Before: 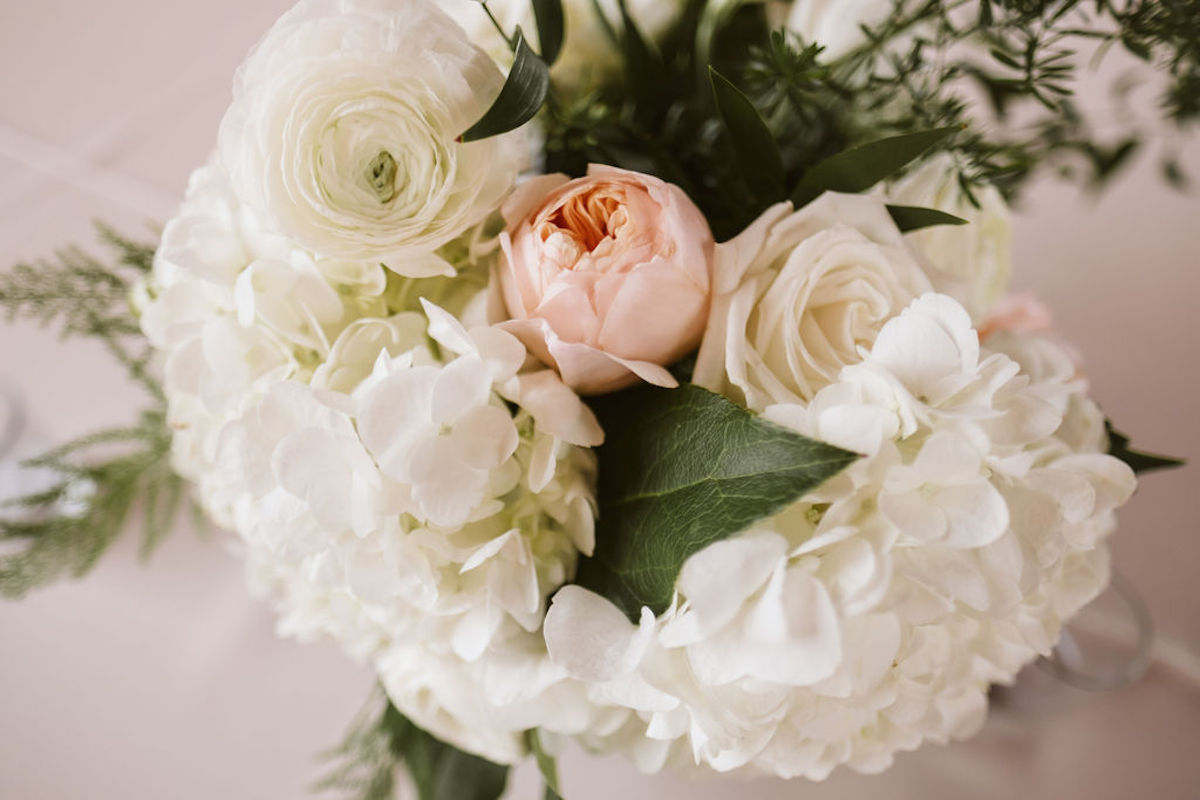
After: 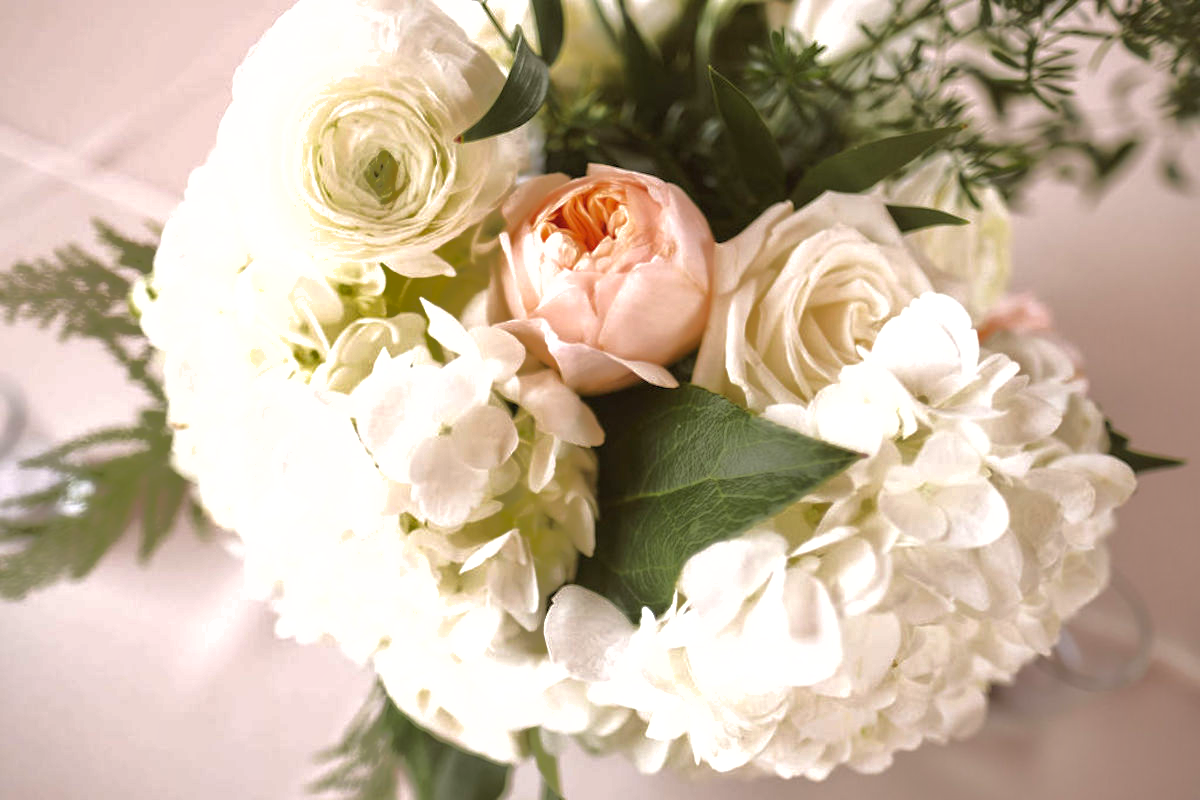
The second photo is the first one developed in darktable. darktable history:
shadows and highlights: shadows 39.39, highlights -59.81
exposure: exposure 0.661 EV, compensate highlight preservation false
